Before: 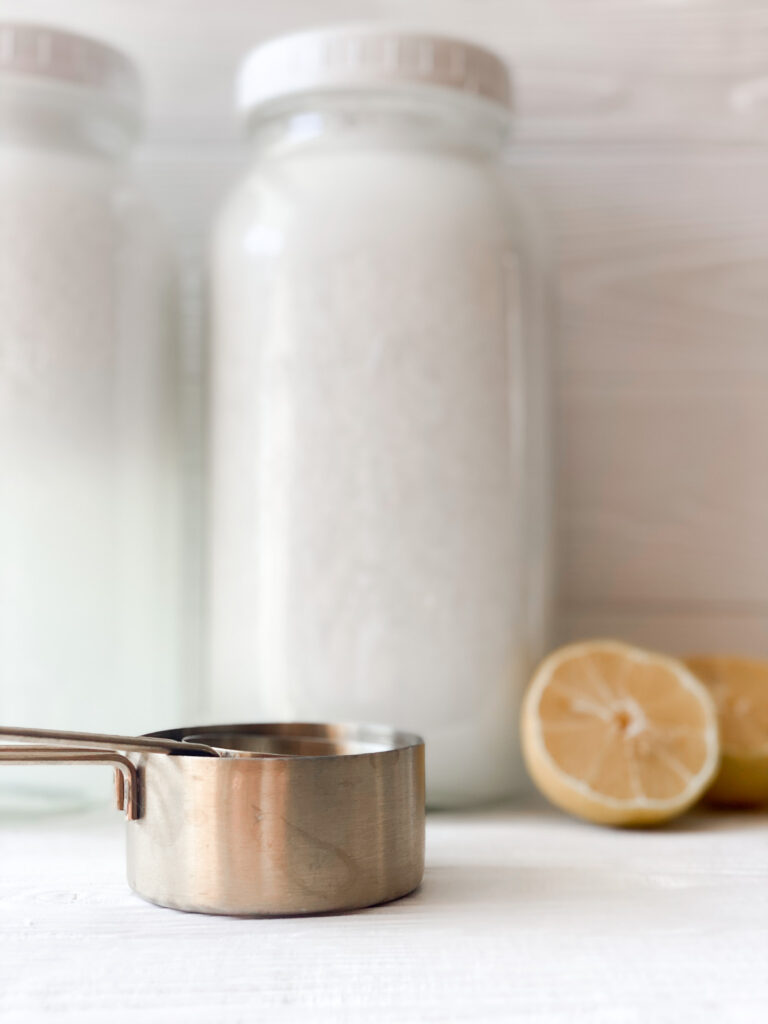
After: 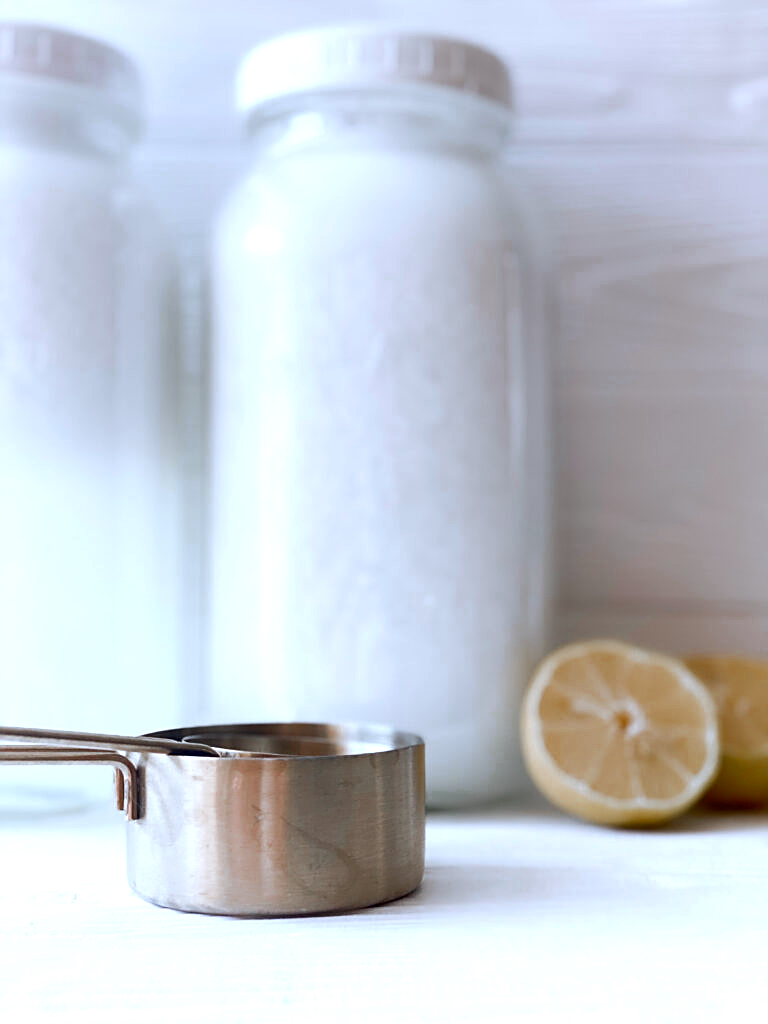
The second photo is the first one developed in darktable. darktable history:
contrast brightness saturation: brightness -0.02, saturation 0.35
color zones: curves: ch0 [(0, 0.5) (0.125, 0.4) (0.25, 0.5) (0.375, 0.4) (0.5, 0.4) (0.625, 0.6) (0.75, 0.6) (0.875, 0.5)]; ch1 [(0, 0.35) (0.125, 0.45) (0.25, 0.35) (0.375, 0.35) (0.5, 0.35) (0.625, 0.35) (0.75, 0.45) (0.875, 0.35)]; ch2 [(0, 0.6) (0.125, 0.5) (0.25, 0.5) (0.375, 0.6) (0.5, 0.6) (0.625, 0.5) (0.75, 0.5) (0.875, 0.5)]
white balance: red 0.926, green 1.003, blue 1.133
sharpen: on, module defaults
